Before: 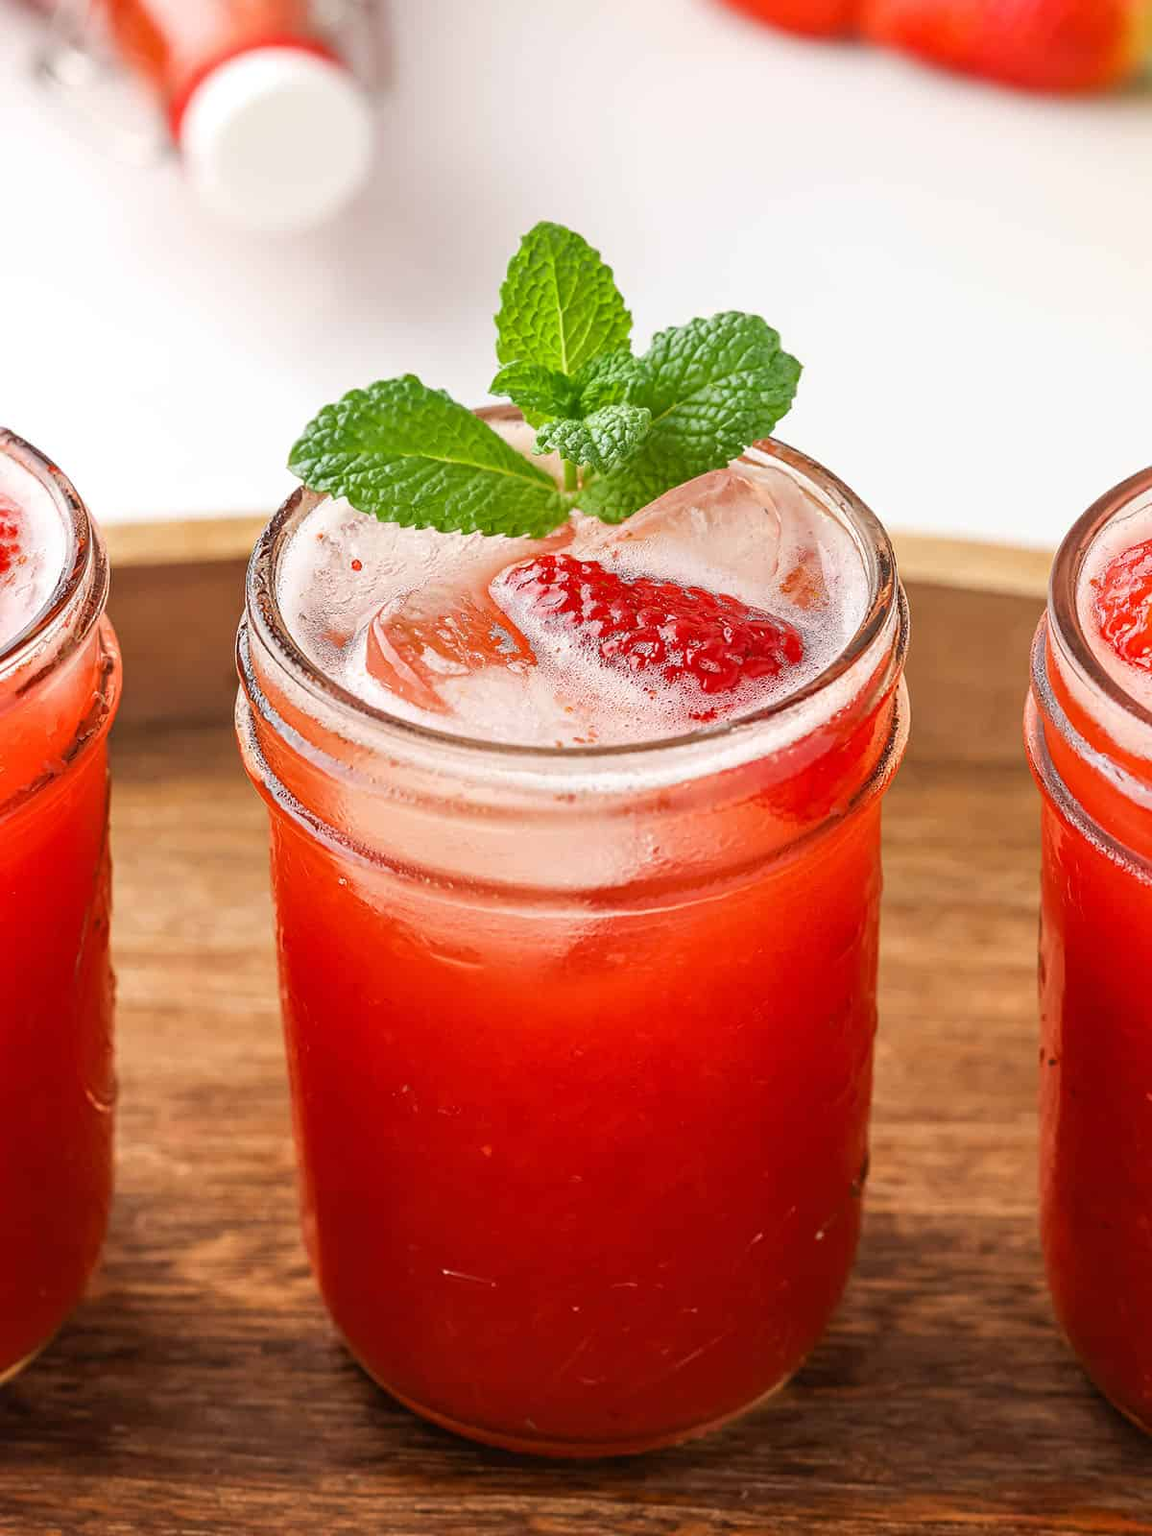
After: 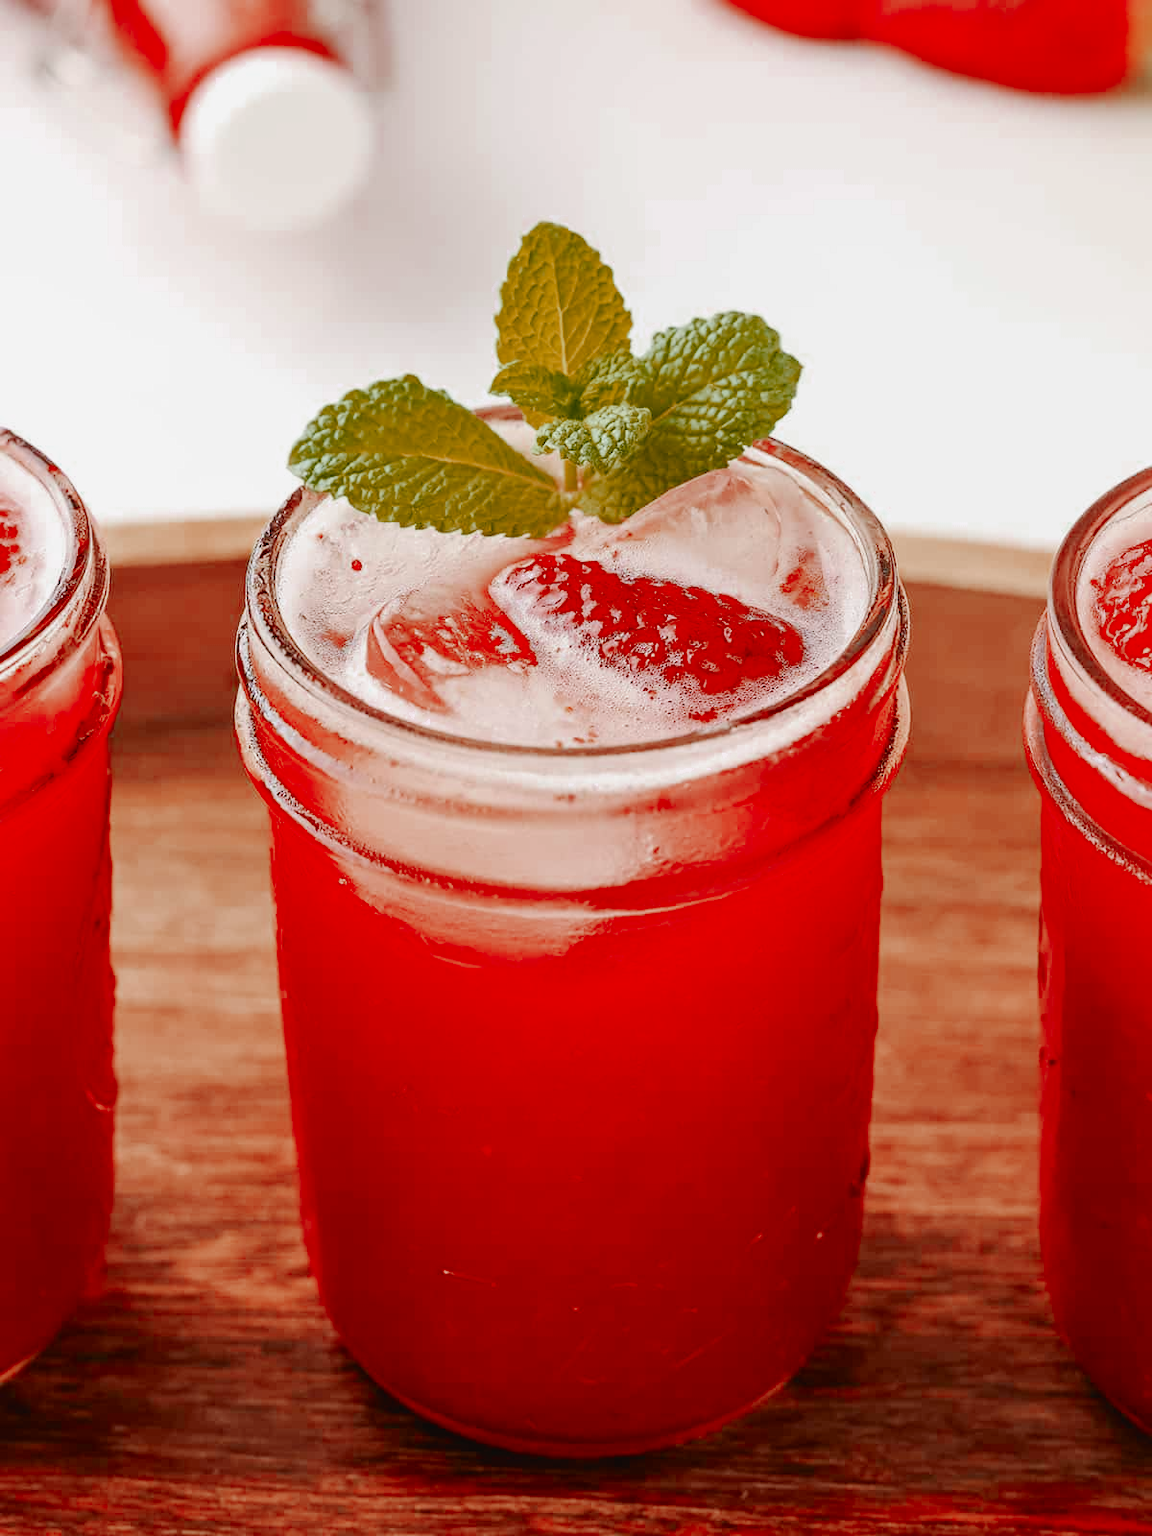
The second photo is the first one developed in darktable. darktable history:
tone curve: curves: ch0 [(0, 0.019) (0.066, 0.043) (0.189, 0.182) (0.359, 0.417) (0.485, 0.576) (0.656, 0.734) (0.851, 0.861) (0.997, 0.959)]; ch1 [(0, 0) (0.179, 0.123) (0.381, 0.36) (0.425, 0.41) (0.474, 0.472) (0.499, 0.501) (0.514, 0.517) (0.571, 0.584) (0.649, 0.677) (0.812, 0.856) (1, 1)]; ch2 [(0, 0) (0.246, 0.214) (0.421, 0.427) (0.459, 0.484) (0.5, 0.504) (0.518, 0.523) (0.529, 0.544) (0.56, 0.581) (0.617, 0.631) (0.744, 0.734) (0.867, 0.821) (0.993, 0.889)], preserve colors none
exposure: compensate highlight preservation false
color zones: curves: ch0 [(0, 0.299) (0.25, 0.383) (0.456, 0.352) (0.736, 0.571)]; ch1 [(0, 0.63) (0.151, 0.568) (0.254, 0.416) (0.47, 0.558) (0.732, 0.37) (0.909, 0.492)]; ch2 [(0.004, 0.604) (0.158, 0.443) (0.257, 0.403) (0.761, 0.468)]
